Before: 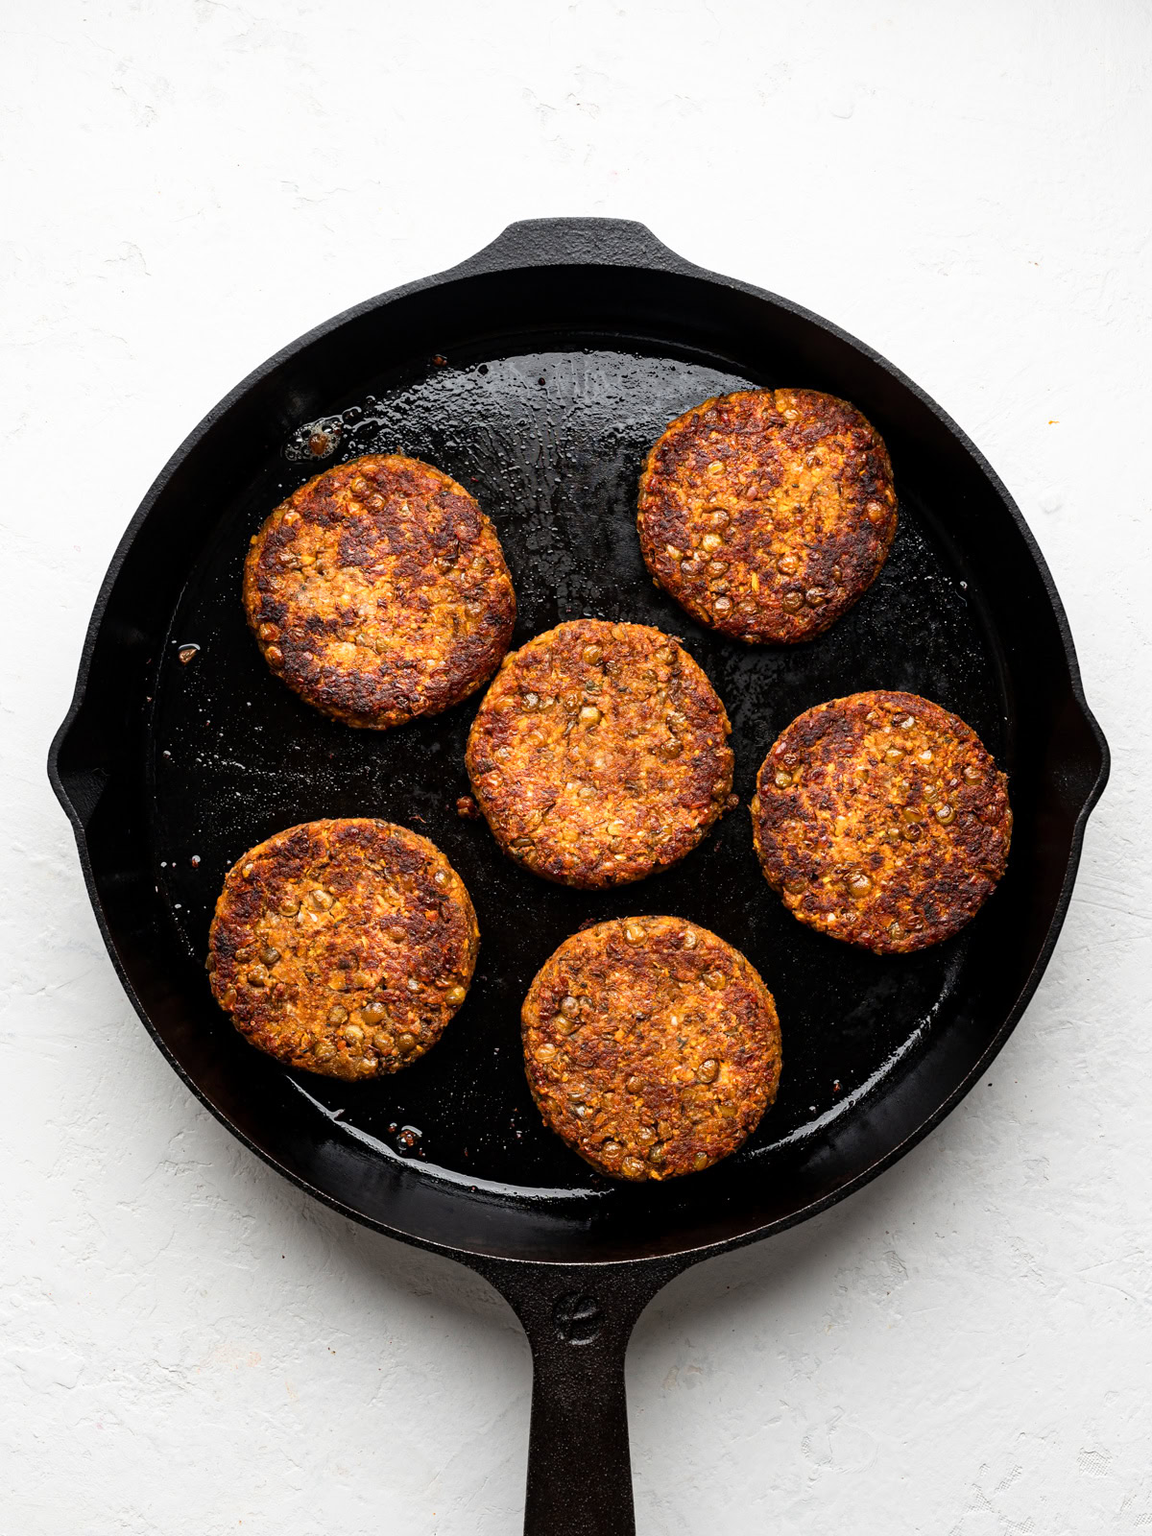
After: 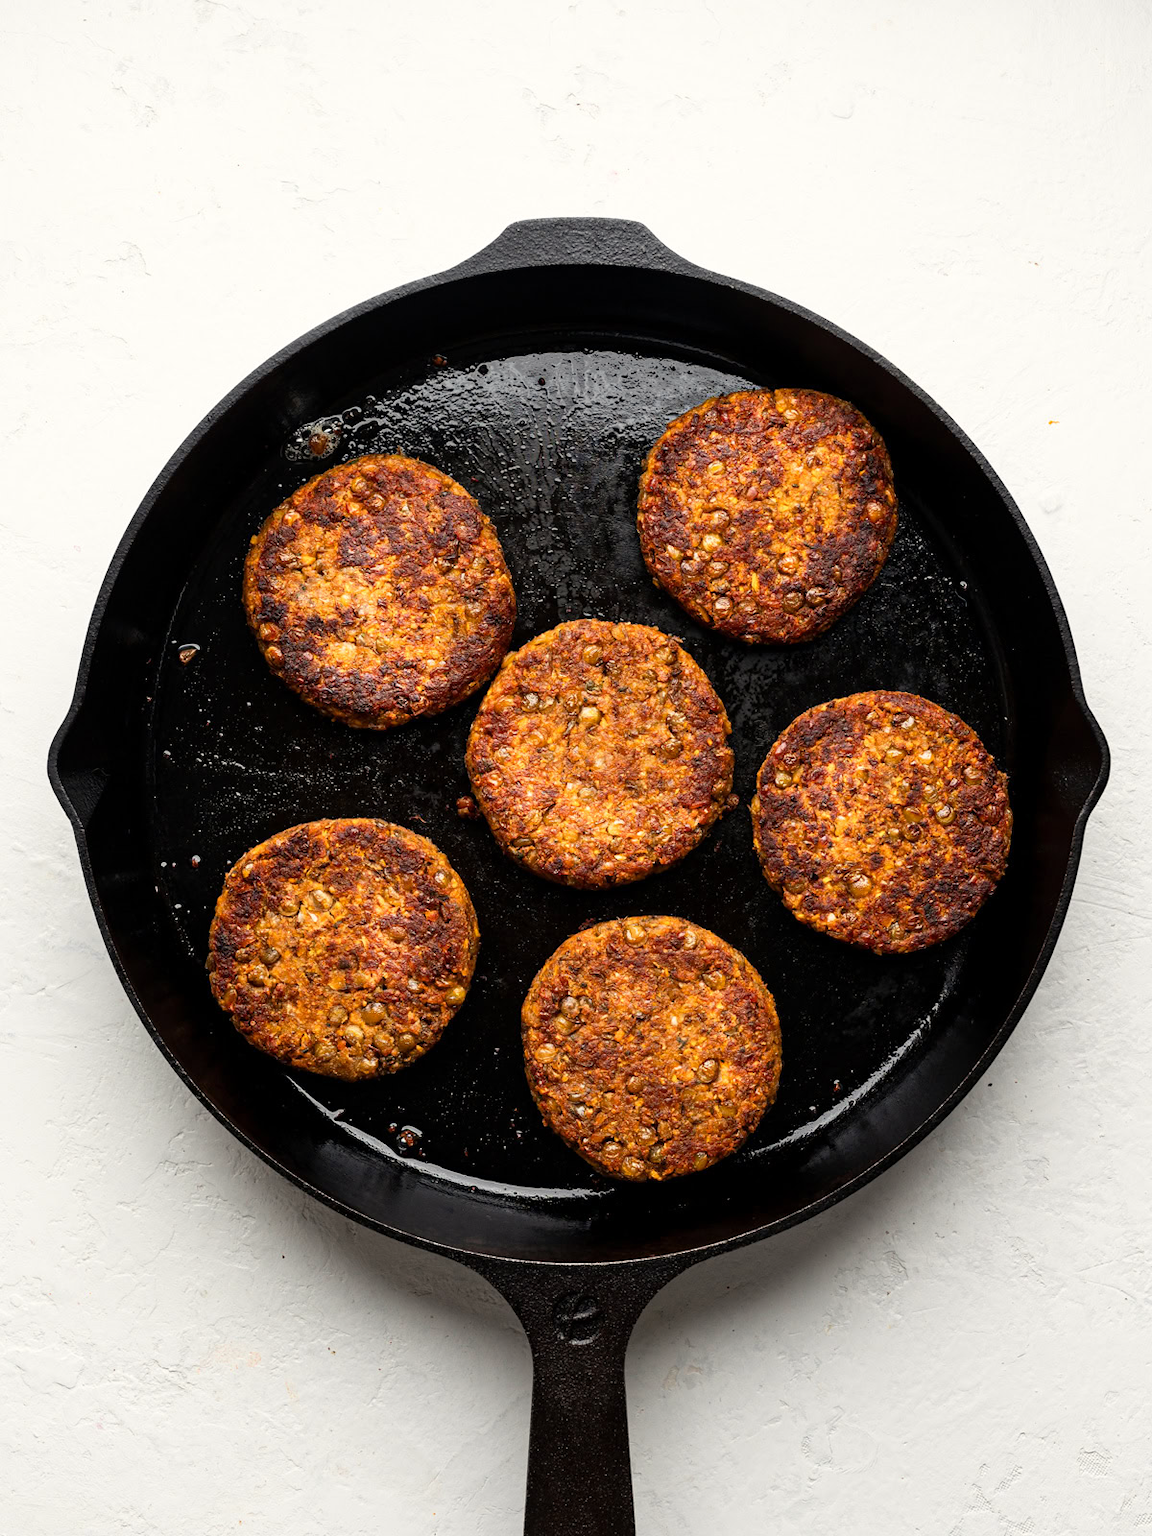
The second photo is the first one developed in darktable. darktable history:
color correction: highlights b* 3.02
